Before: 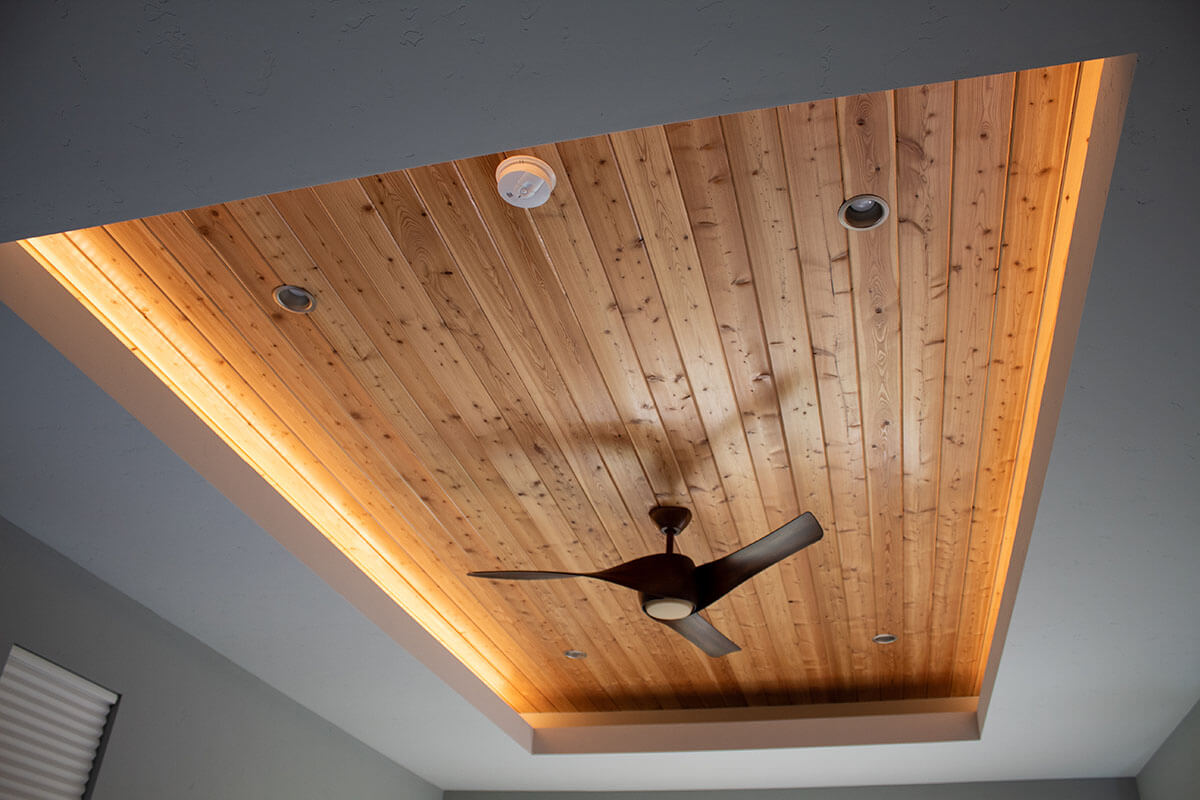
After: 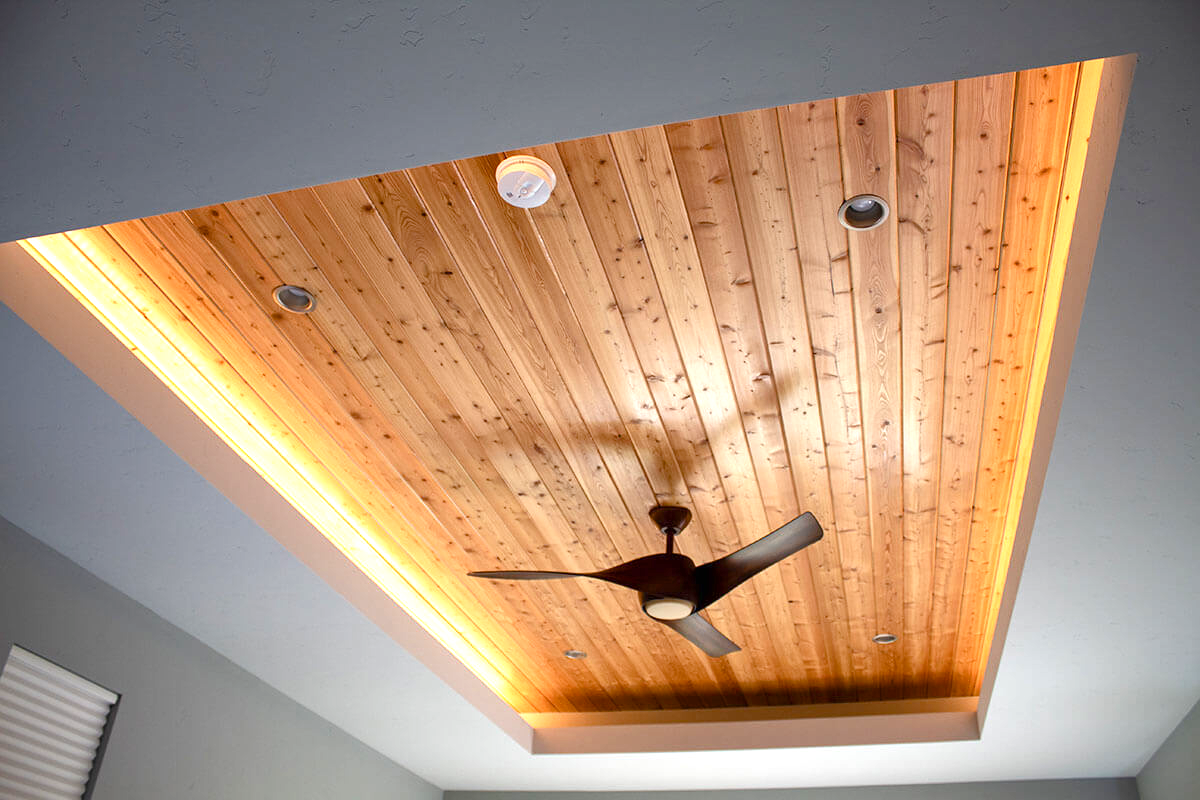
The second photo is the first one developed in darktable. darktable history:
color balance rgb: perceptual saturation grading › global saturation 20%, perceptual saturation grading › highlights -25%, perceptual saturation grading › shadows 25%
exposure: black level correction 0, exposure 0.95 EV, compensate exposure bias true, compensate highlight preservation false
